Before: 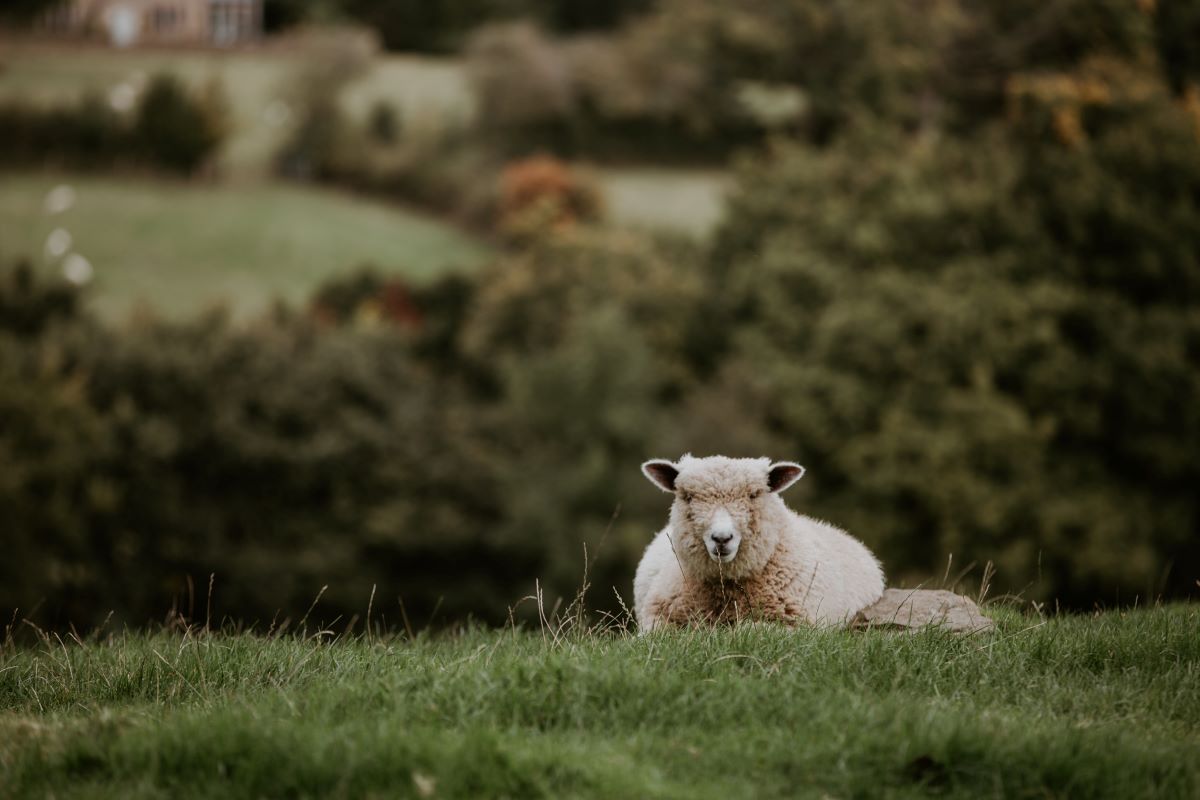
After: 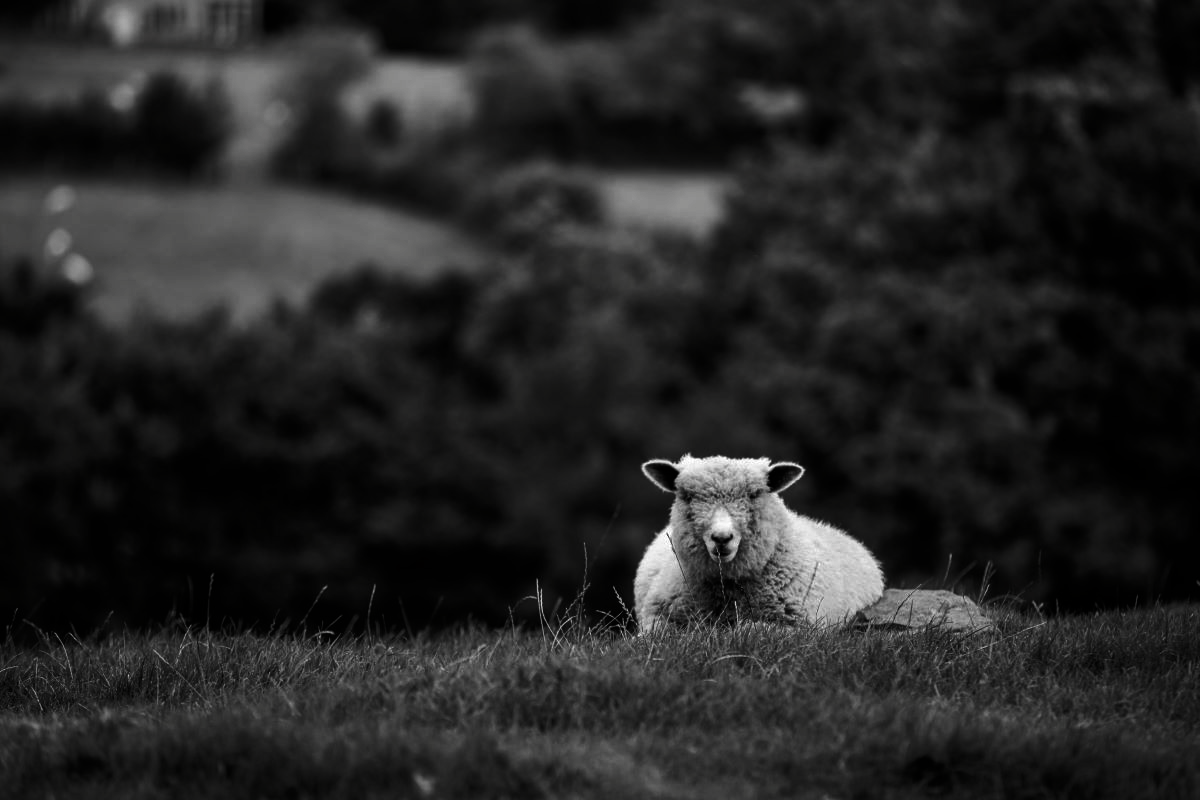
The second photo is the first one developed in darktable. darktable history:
exposure: black level correction 0, exposure 0.691 EV, compensate exposure bias true, compensate highlight preservation false
color zones: curves: ch0 [(0.473, 0.374) (0.742, 0.784)]; ch1 [(0.354, 0.737) (0.742, 0.705)]; ch2 [(0.318, 0.421) (0.758, 0.532)]
contrast brightness saturation: contrast -0.035, brightness -0.574, saturation -0.996
